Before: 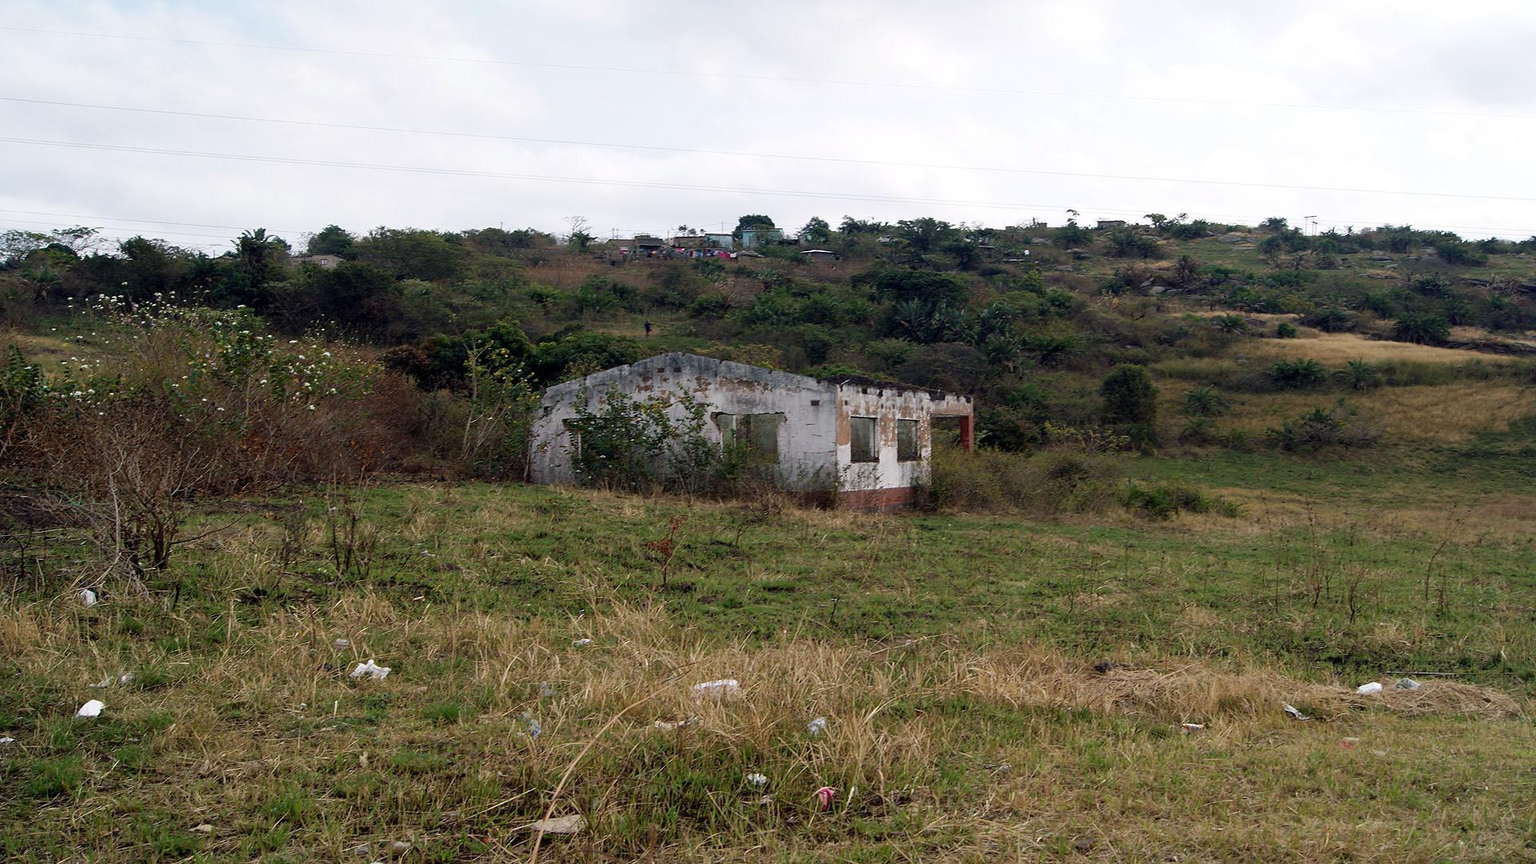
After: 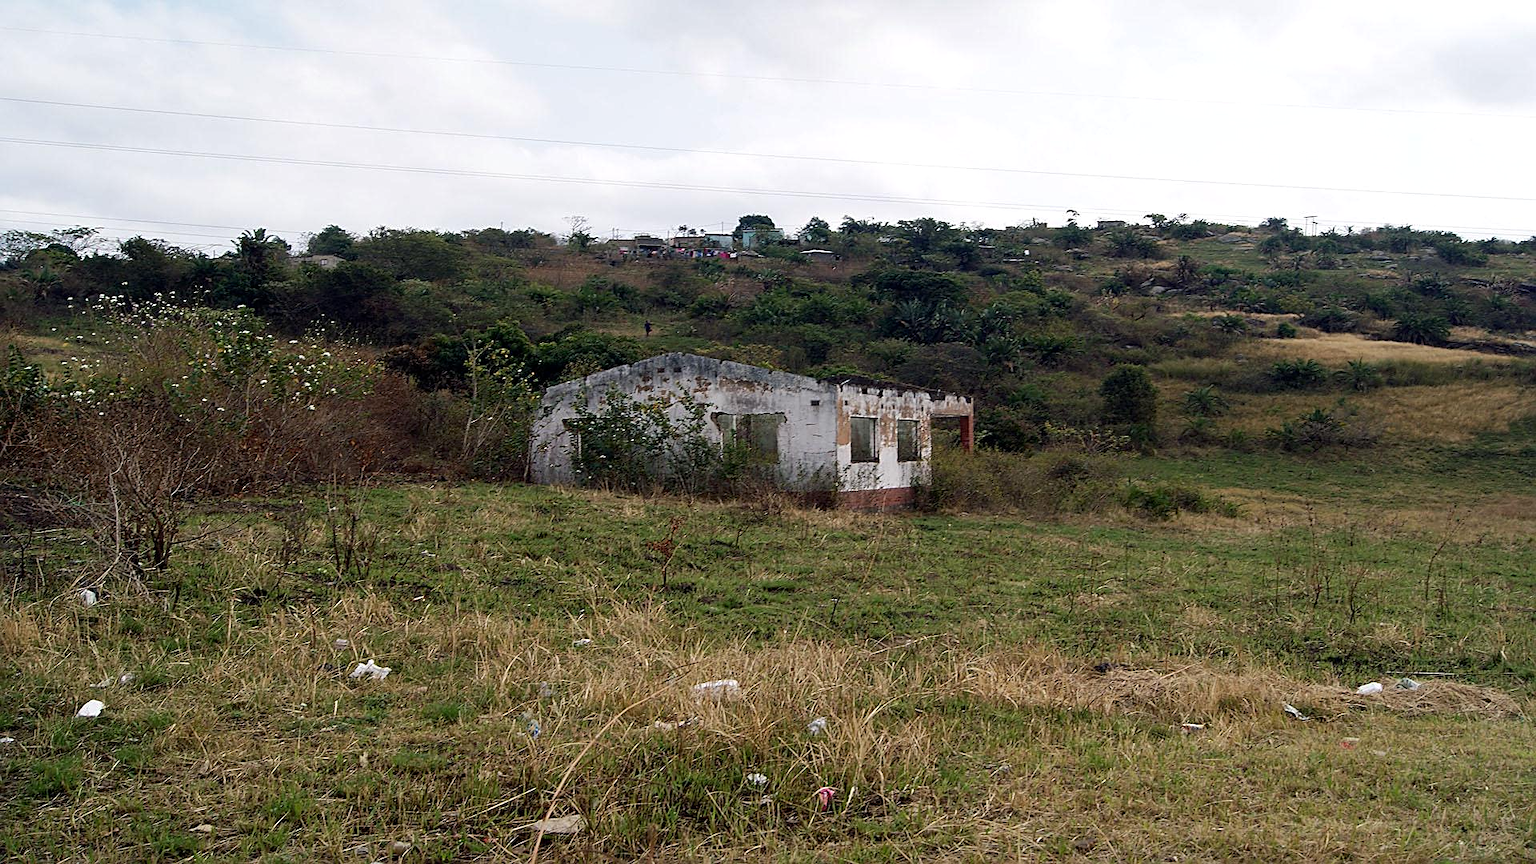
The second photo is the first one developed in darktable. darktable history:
sharpen: on, module defaults
shadows and highlights: shadows 10.42, white point adjustment 0.958, highlights -40.22, shadows color adjustment 99.13%, highlights color adjustment 0.527%
contrast brightness saturation: contrast 0.104, brightness 0.011, saturation 0.022
